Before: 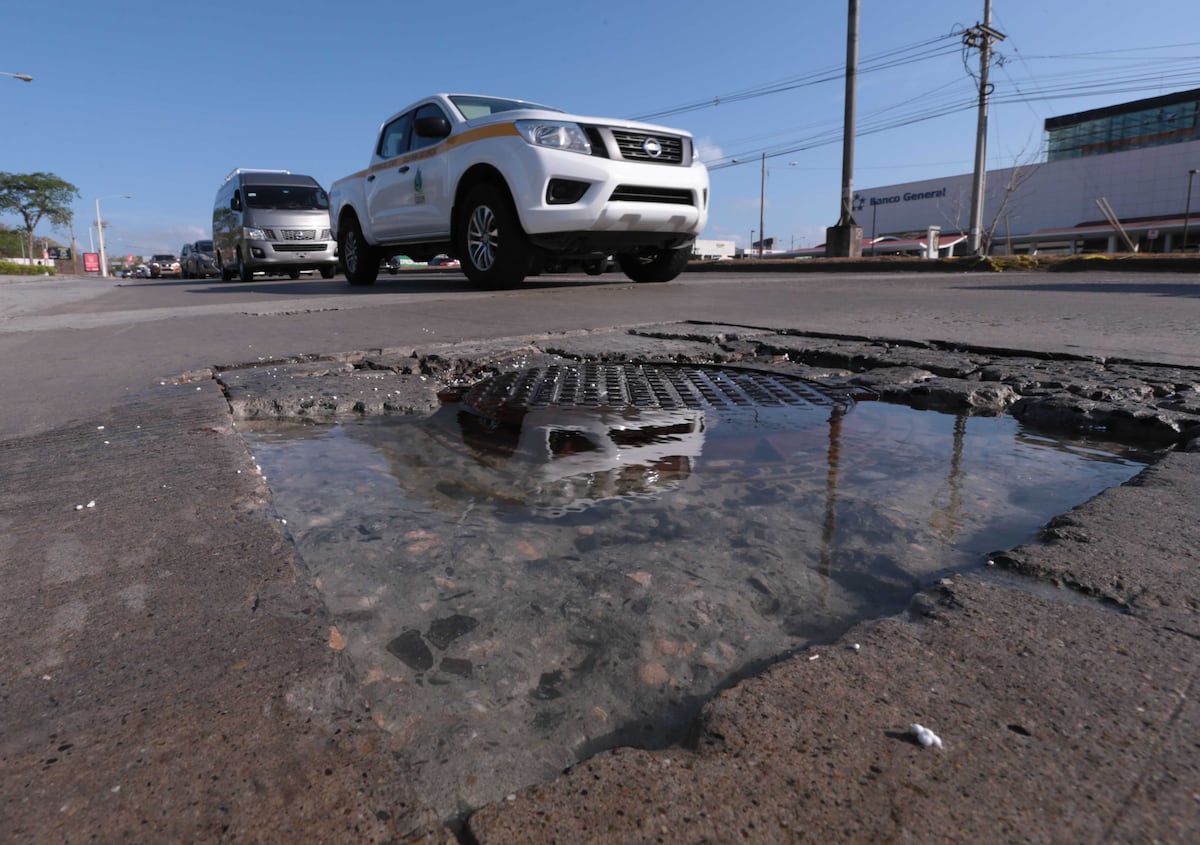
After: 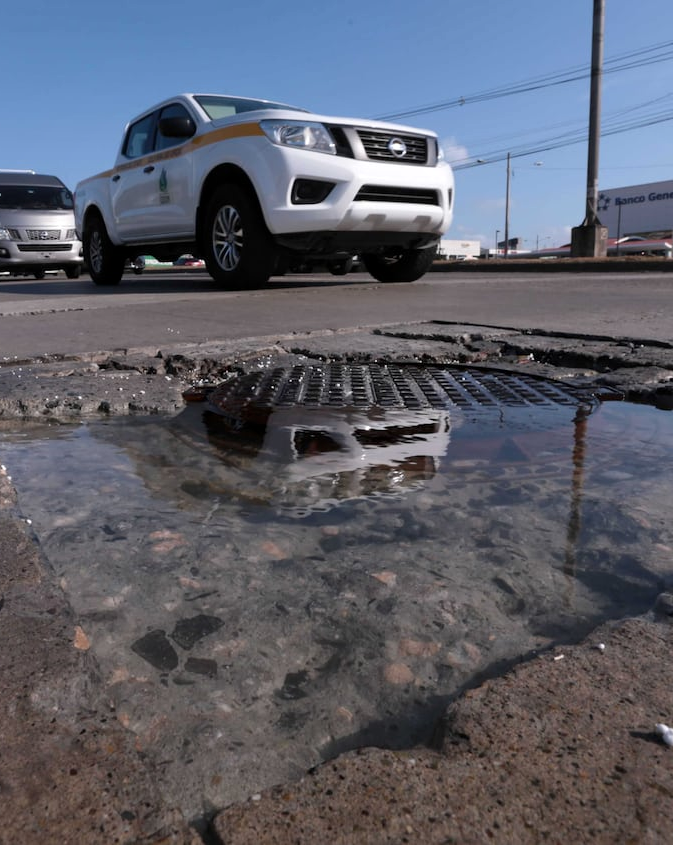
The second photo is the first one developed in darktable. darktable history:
crop: left 21.255%, right 22.651%
local contrast: mode bilateral grid, contrast 20, coarseness 50, detail 119%, midtone range 0.2
